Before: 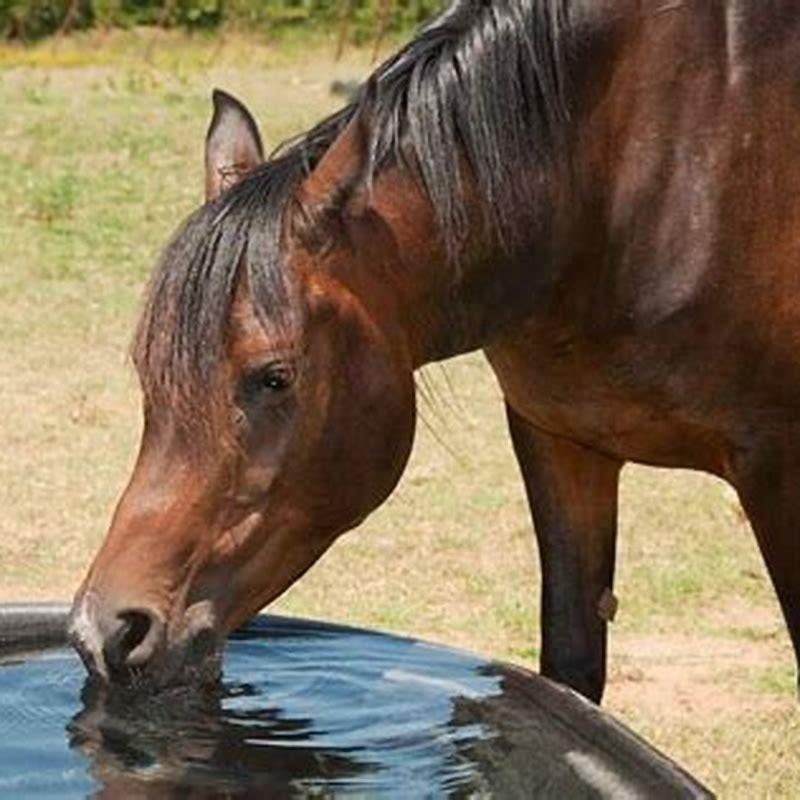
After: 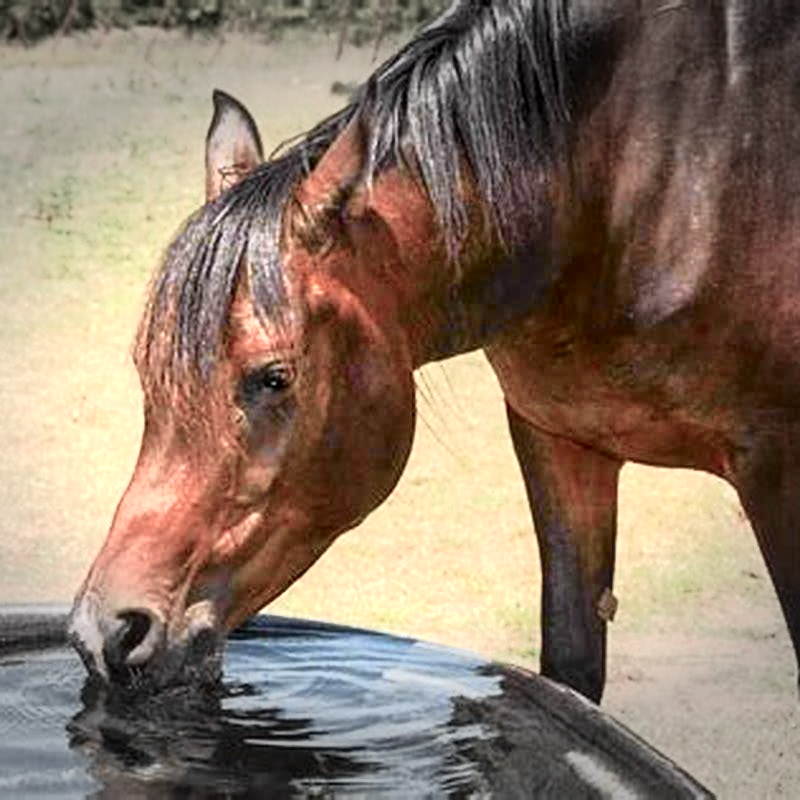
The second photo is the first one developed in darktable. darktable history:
exposure: exposure 0.657 EV, compensate highlight preservation false
vignetting: fall-off start 79.43%, saturation -0.649, width/height ratio 1.327, unbound false
tone curve: curves: ch0 [(0, 0) (0.105, 0.08) (0.195, 0.18) (0.283, 0.288) (0.384, 0.419) (0.485, 0.531) (0.638, 0.69) (0.795, 0.879) (1, 0.977)]; ch1 [(0, 0) (0.161, 0.092) (0.35, 0.33) (0.379, 0.401) (0.456, 0.469) (0.498, 0.503) (0.531, 0.537) (0.596, 0.621) (0.635, 0.655) (1, 1)]; ch2 [(0, 0) (0.371, 0.362) (0.437, 0.437) (0.483, 0.484) (0.53, 0.515) (0.56, 0.58) (0.622, 0.606) (1, 1)], color space Lab, independent channels, preserve colors none
local contrast: detail 130%
